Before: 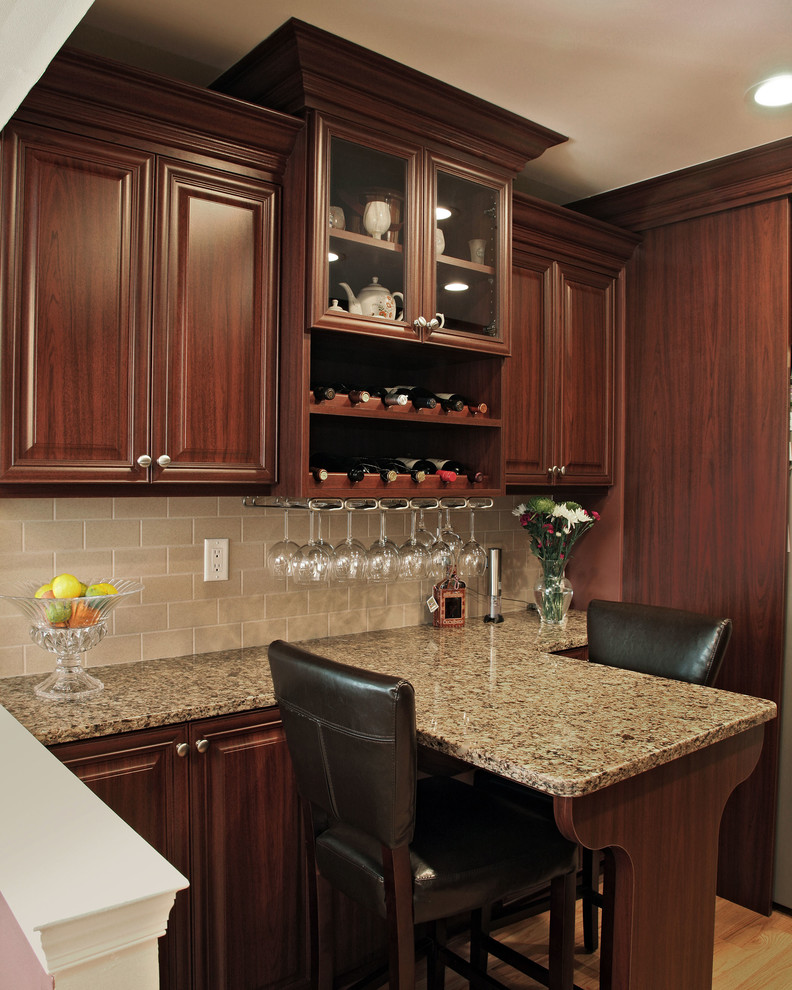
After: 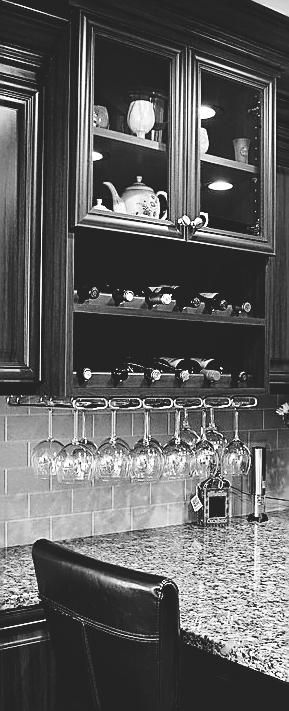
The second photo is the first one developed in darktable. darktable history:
contrast brightness saturation: contrast 0.196, brightness 0.158, saturation 0.216
crop and rotate: left 29.844%, top 10.213%, right 33.615%, bottom 17.893%
color zones: curves: ch0 [(0.002, 0.593) (0.143, 0.417) (0.285, 0.541) (0.455, 0.289) (0.608, 0.327) (0.727, 0.283) (0.869, 0.571) (1, 0.603)]; ch1 [(0, 0) (0.143, 0) (0.286, 0) (0.429, 0) (0.571, 0) (0.714, 0) (0.857, 0)]
sharpen: radius 1.421, amount 1.268, threshold 0.685
tone curve: curves: ch0 [(0, 0) (0.003, 0.139) (0.011, 0.14) (0.025, 0.138) (0.044, 0.14) (0.069, 0.149) (0.1, 0.161) (0.136, 0.179) (0.177, 0.203) (0.224, 0.245) (0.277, 0.302) (0.335, 0.382) (0.399, 0.461) (0.468, 0.546) (0.543, 0.614) (0.623, 0.687) (0.709, 0.758) (0.801, 0.84) (0.898, 0.912) (1, 1)], preserve colors none
filmic rgb: black relative exposure -7.99 EV, white relative exposure 2.18 EV, hardness 6.92
